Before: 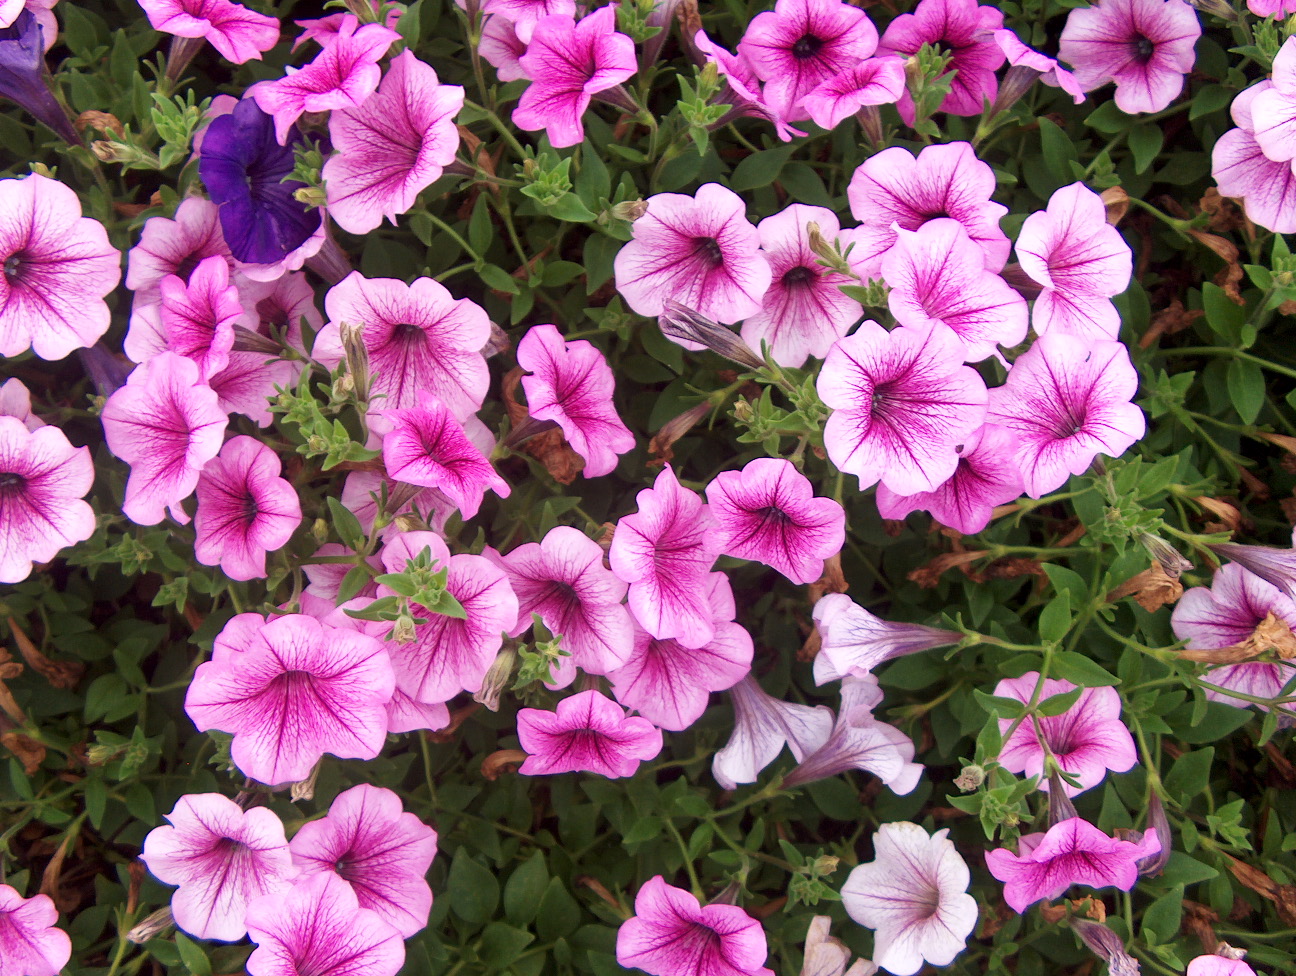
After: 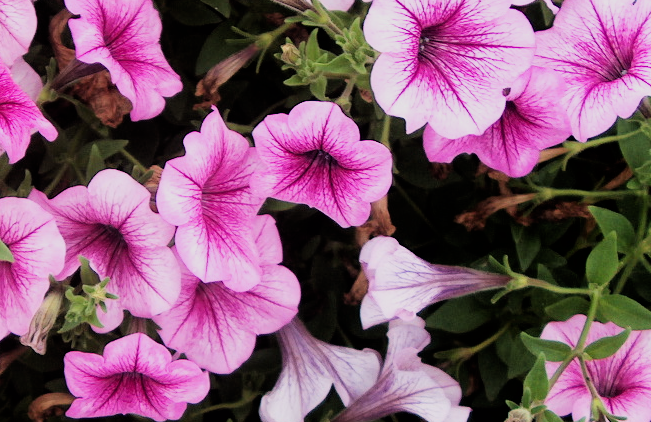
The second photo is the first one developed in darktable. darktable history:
filmic rgb: black relative exposure -5 EV, hardness 2.88, contrast 1.3, highlights saturation mix -30%
crop: left 35.03%, top 36.625%, right 14.663%, bottom 20.057%
